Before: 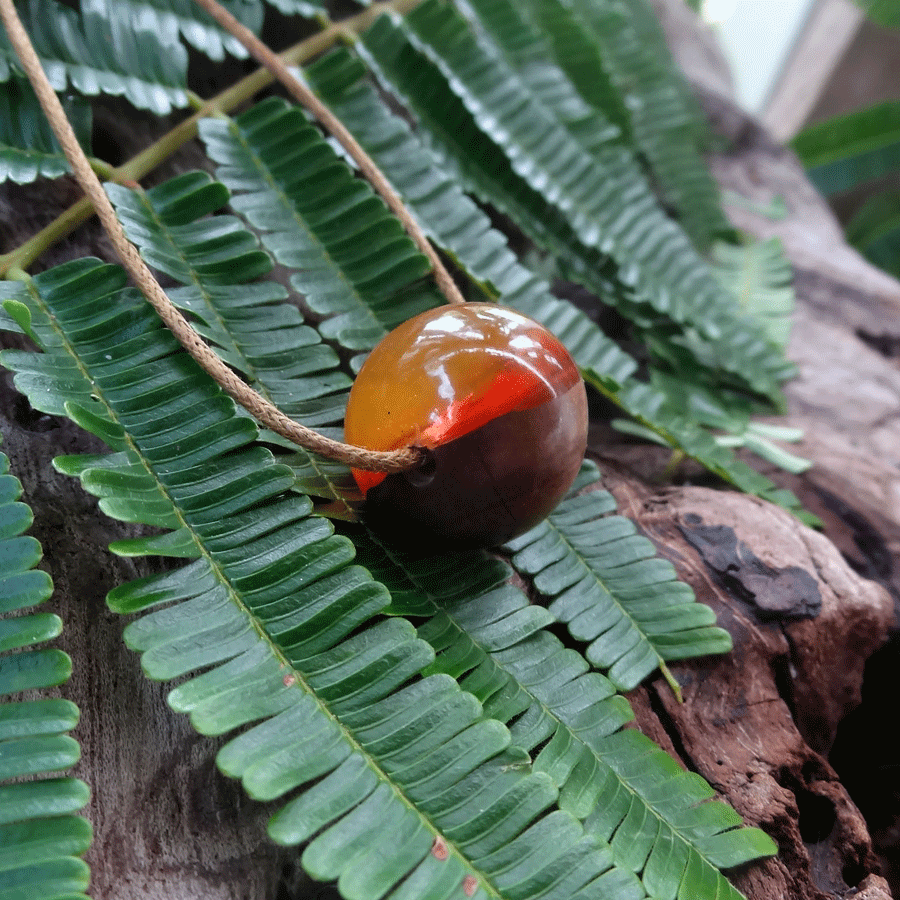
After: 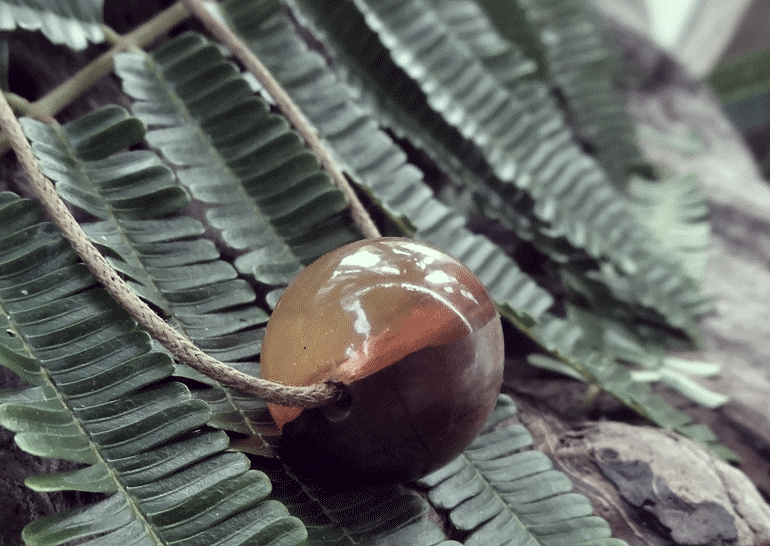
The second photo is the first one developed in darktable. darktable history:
local contrast: mode bilateral grid, contrast 20, coarseness 51, detail 132%, midtone range 0.2
color correction: highlights a* -20.19, highlights b* 20.19, shadows a* 19.81, shadows b* -19.7, saturation 0.376
crop and rotate: left 9.349%, top 7.325%, right 5.048%, bottom 31.915%
